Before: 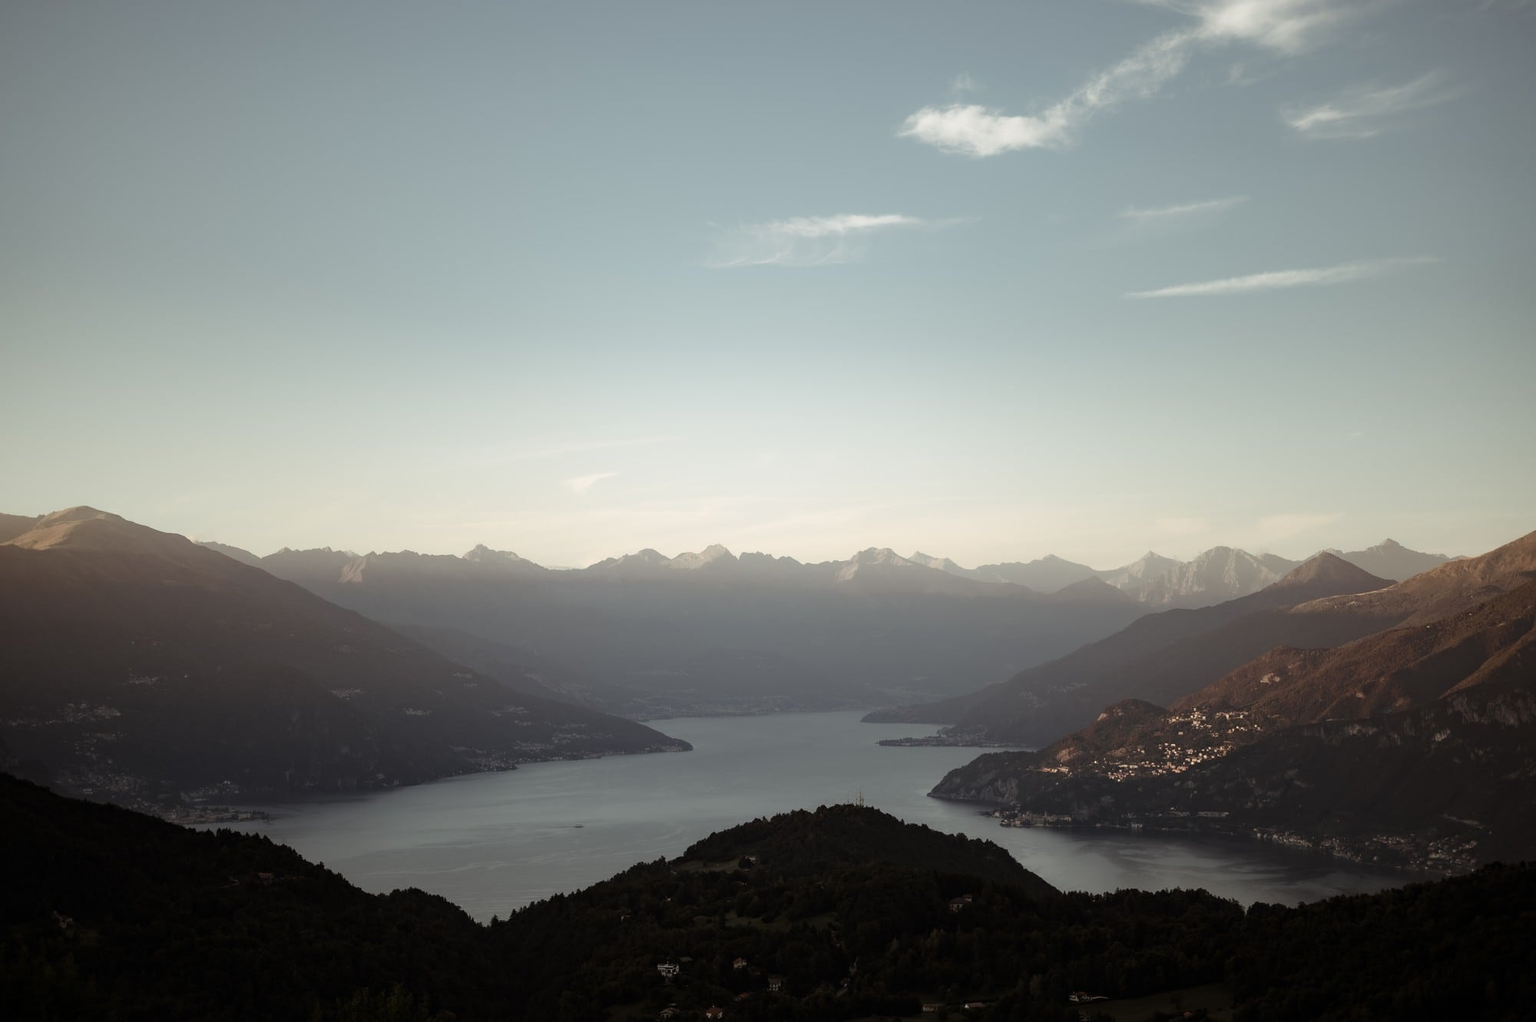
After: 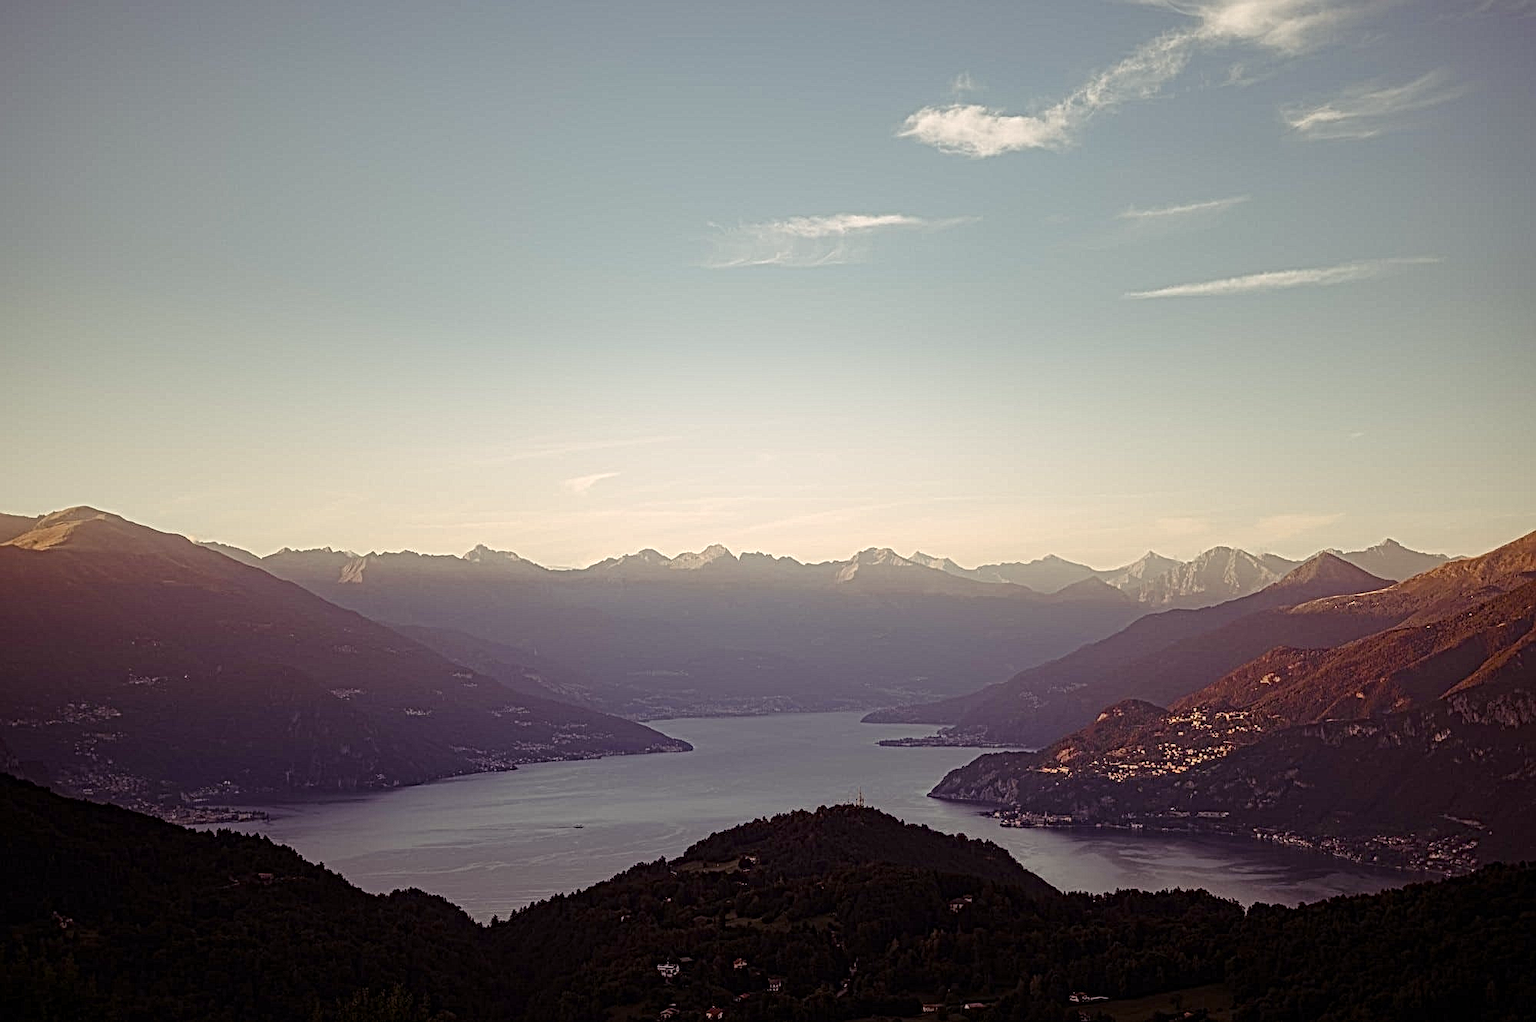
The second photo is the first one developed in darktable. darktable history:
color balance rgb: shadows lift › luminance 0.437%, shadows lift › chroma 6.931%, shadows lift › hue 302.87°, highlights gain › chroma 1.751%, highlights gain › hue 56.55°, perceptual saturation grading › global saturation 34.821%, perceptual saturation grading › highlights -24.83%, perceptual saturation grading › shadows 50.257%, global vibrance 20%
local contrast: mode bilateral grid, contrast 20, coarseness 3, detail 298%, midtone range 0.2
